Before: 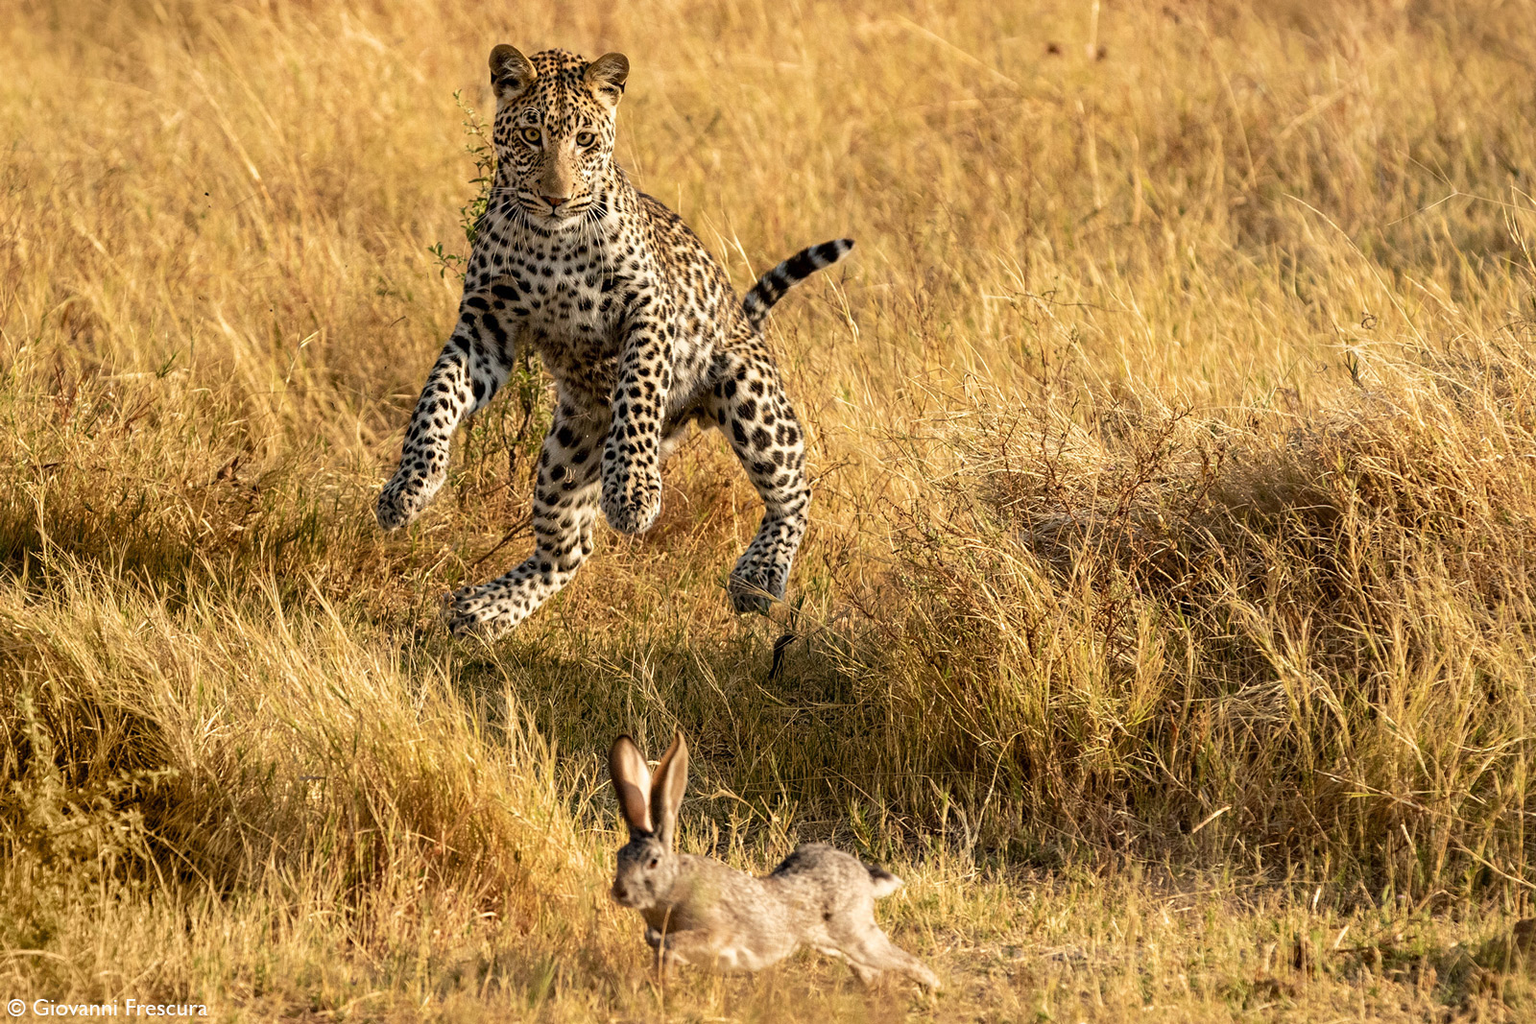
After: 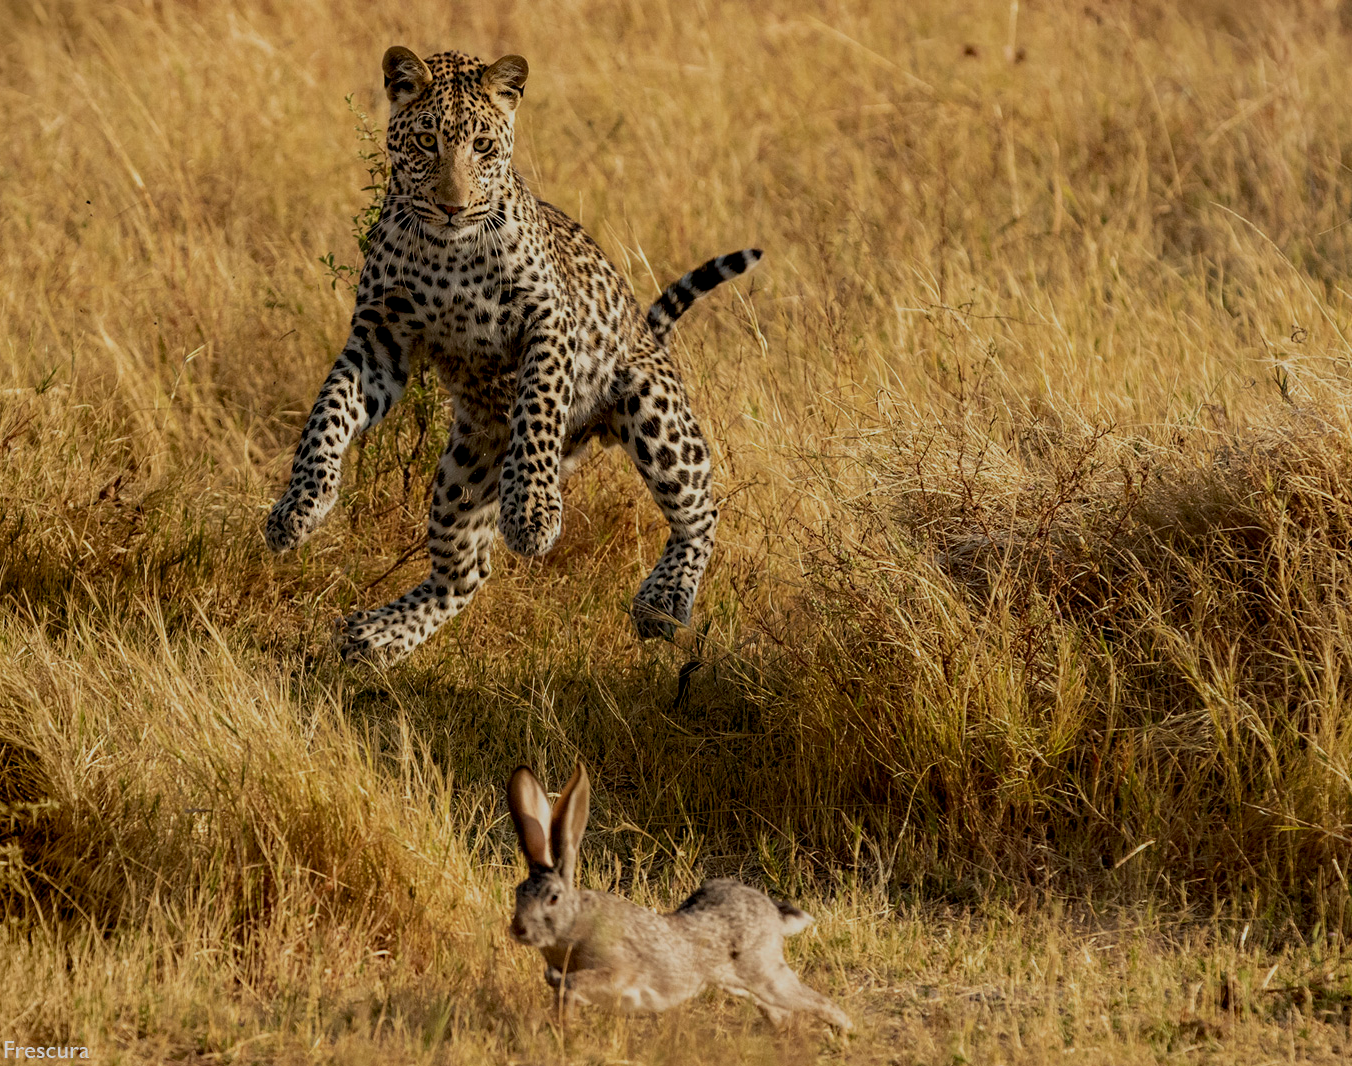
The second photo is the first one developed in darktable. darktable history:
exposure: black level correction 0.009, exposure -0.666 EV, compensate highlight preservation false
color zones: curves: ch2 [(0, 0.5) (0.143, 0.5) (0.286, 0.489) (0.415, 0.421) (0.571, 0.5) (0.714, 0.5) (0.857, 0.5) (1, 0.5)]
shadows and highlights: shadows -69.15, highlights 36.29, soften with gaussian
crop: left 7.972%, right 7.482%
